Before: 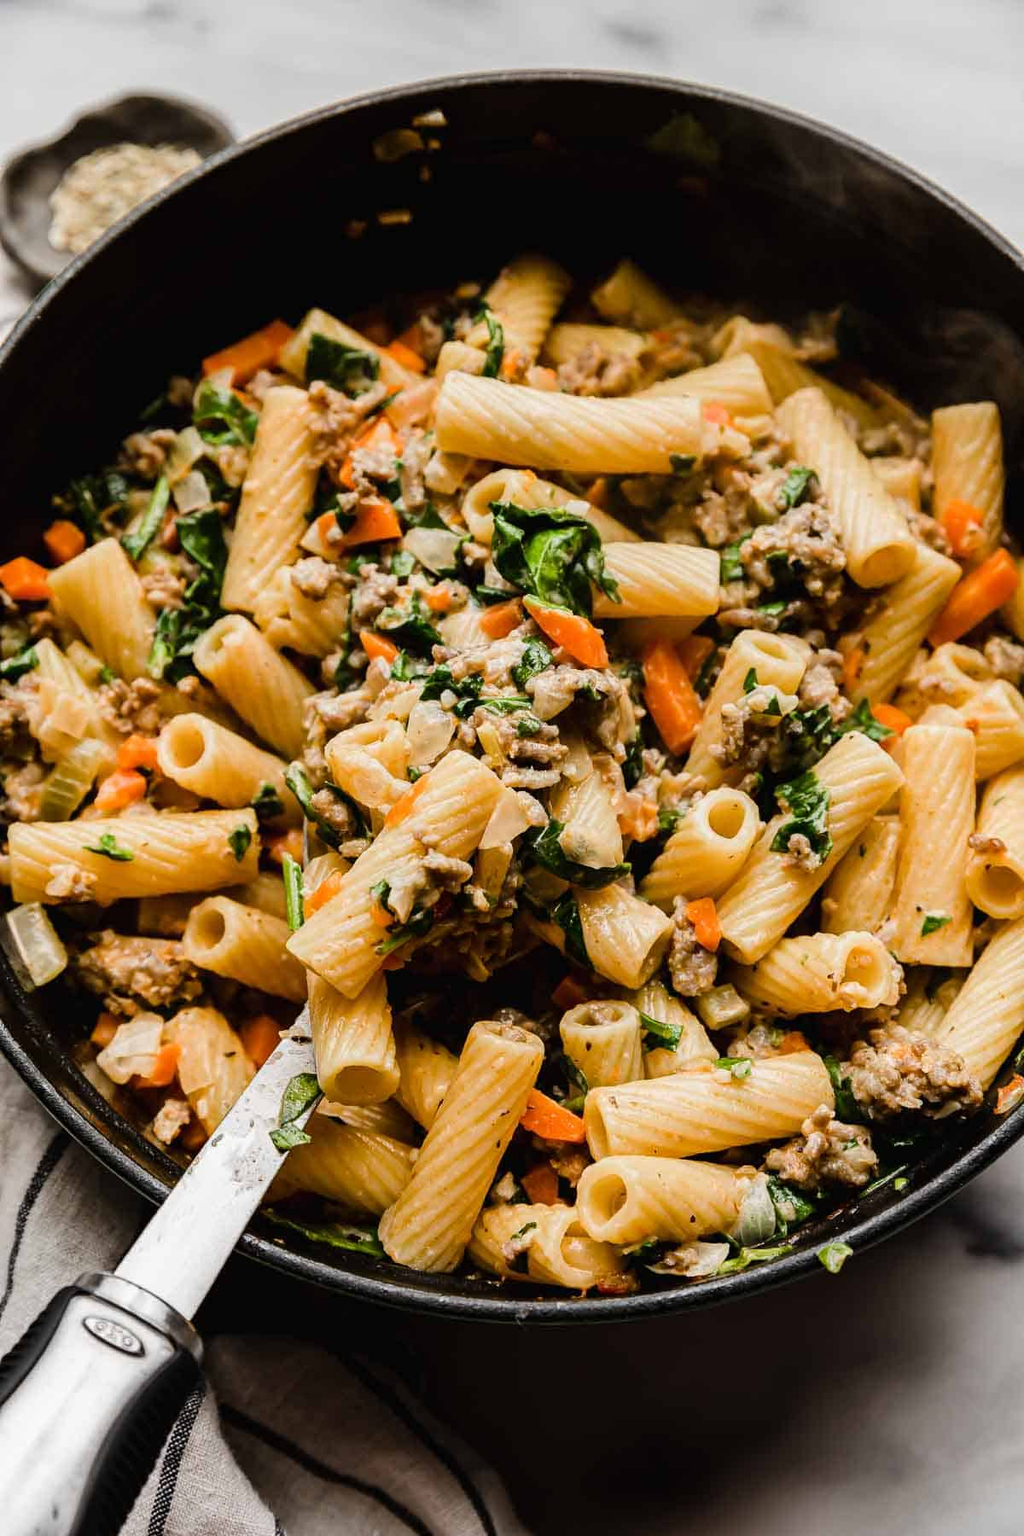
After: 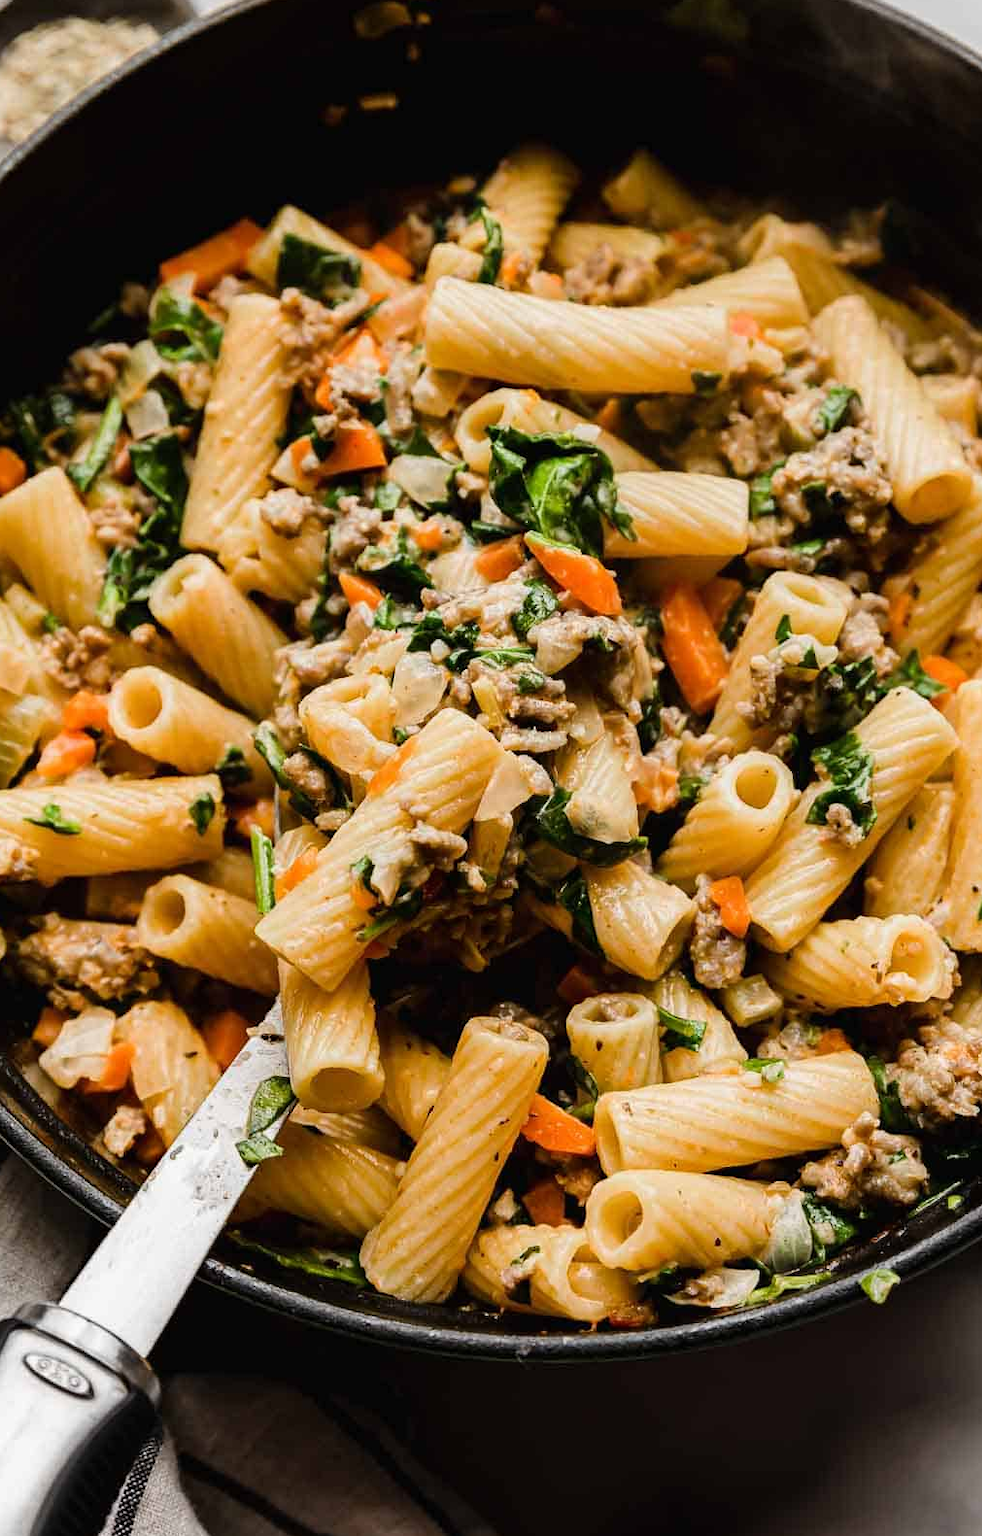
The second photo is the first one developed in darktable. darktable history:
crop: left 6.138%, top 8.377%, right 9.542%, bottom 3.782%
